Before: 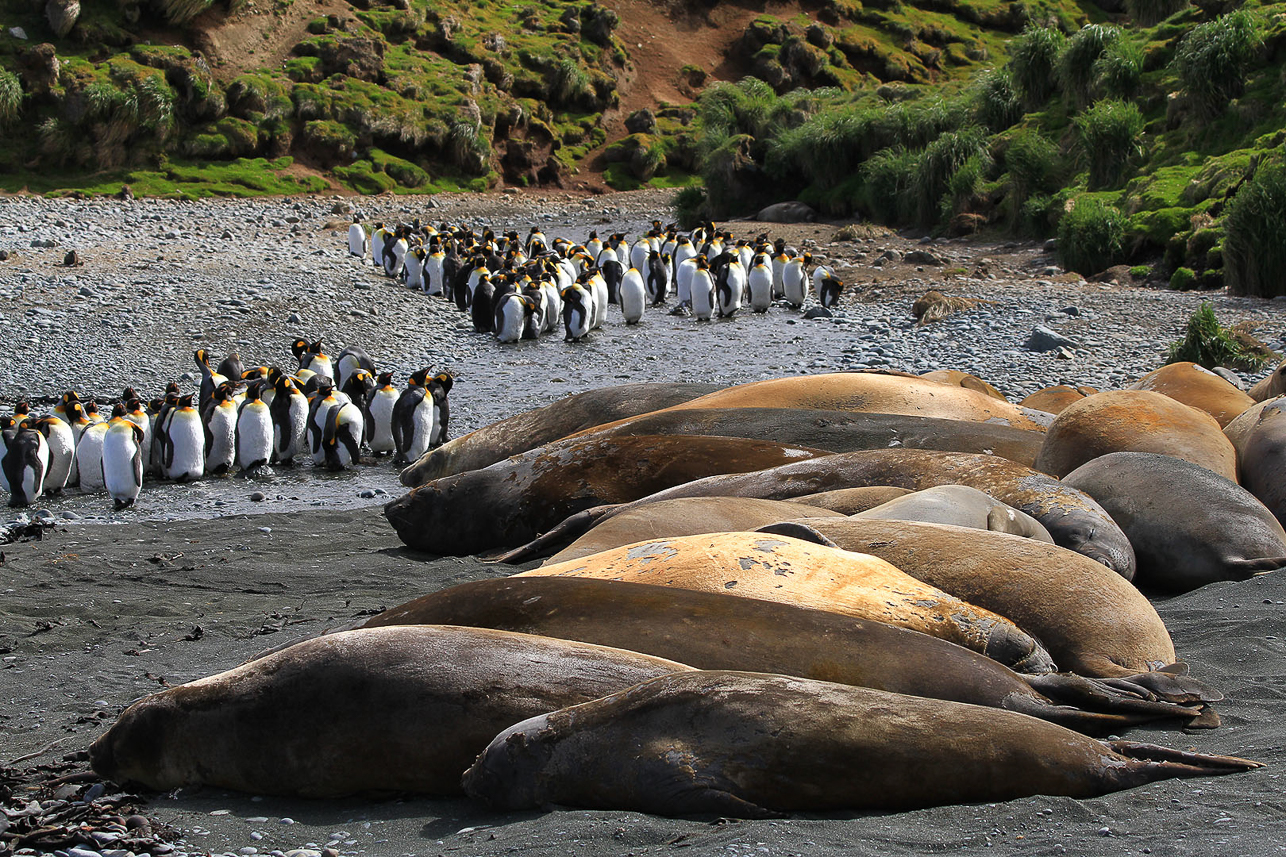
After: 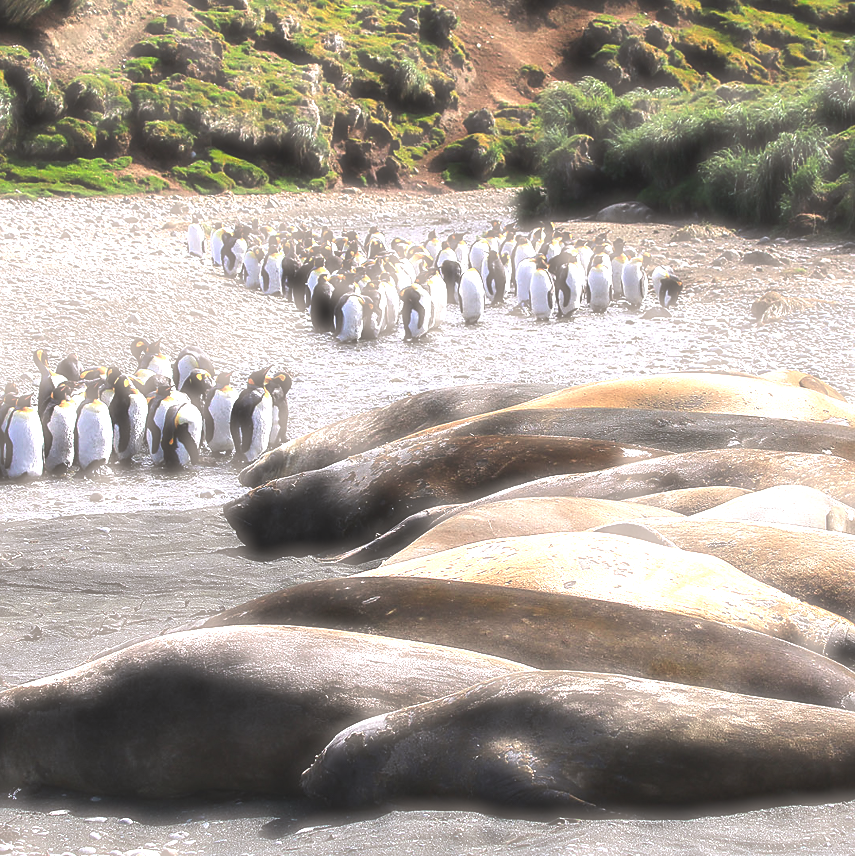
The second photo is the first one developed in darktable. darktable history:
color balance rgb: perceptual saturation grading › global saturation 0.364%, perceptual brilliance grading › highlights 46.946%, perceptual brilliance grading › mid-tones 22.011%, perceptual brilliance grading › shadows -6.716%, global vibrance 39.363%
contrast brightness saturation: contrast -0.147, brightness 0.042, saturation -0.128
sharpen: radius 1.829, amount 0.395, threshold 1.37
crop and rotate: left 12.595%, right 20.866%
local contrast: on, module defaults
color calibration: illuminant as shot in camera, x 0.358, y 0.373, temperature 4628.91 K
haze removal: strength -0.892, distance 0.227, compatibility mode true, adaptive false
